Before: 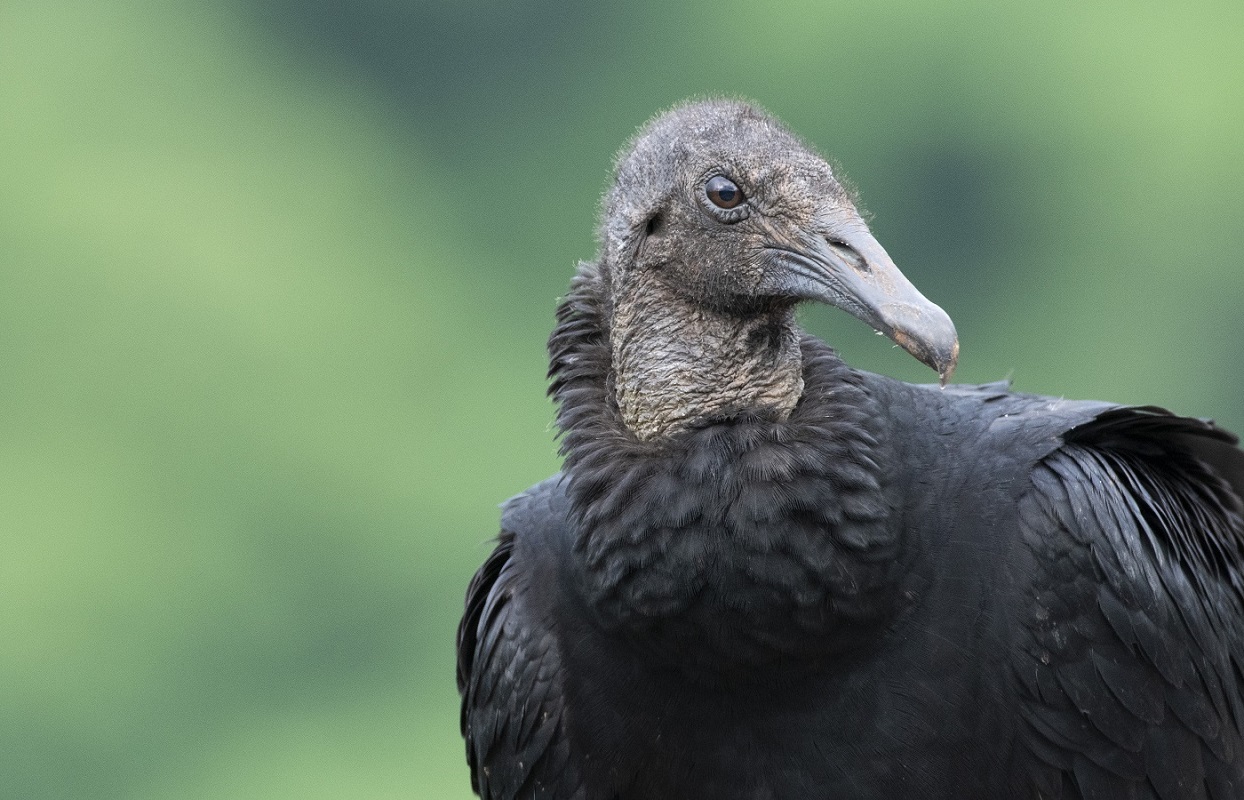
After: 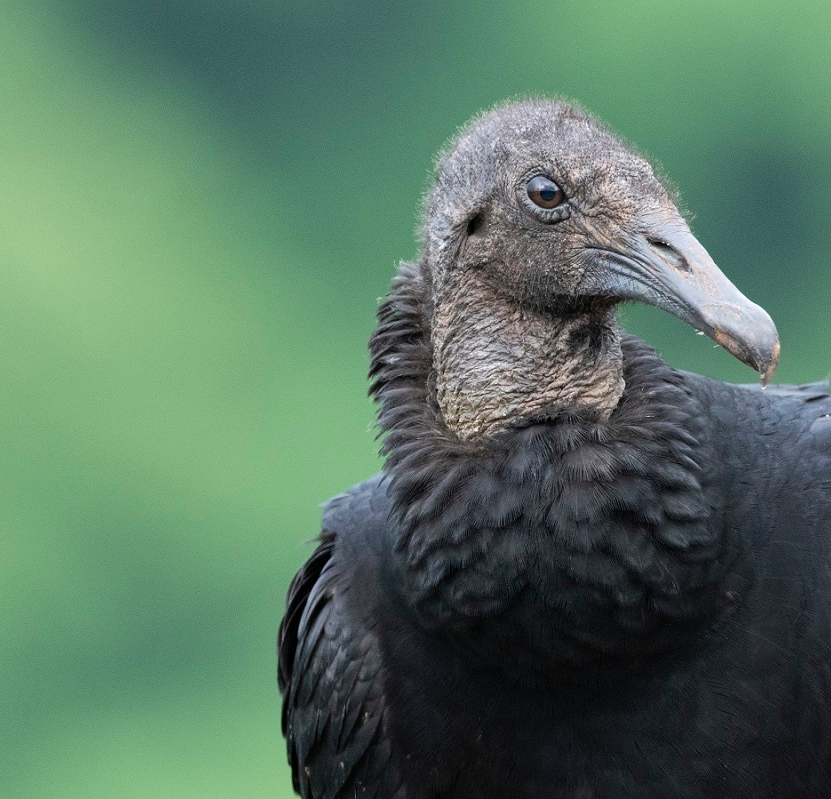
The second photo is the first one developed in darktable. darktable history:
tone equalizer: mask exposure compensation -0.493 EV
crop and rotate: left 14.449%, right 18.716%
